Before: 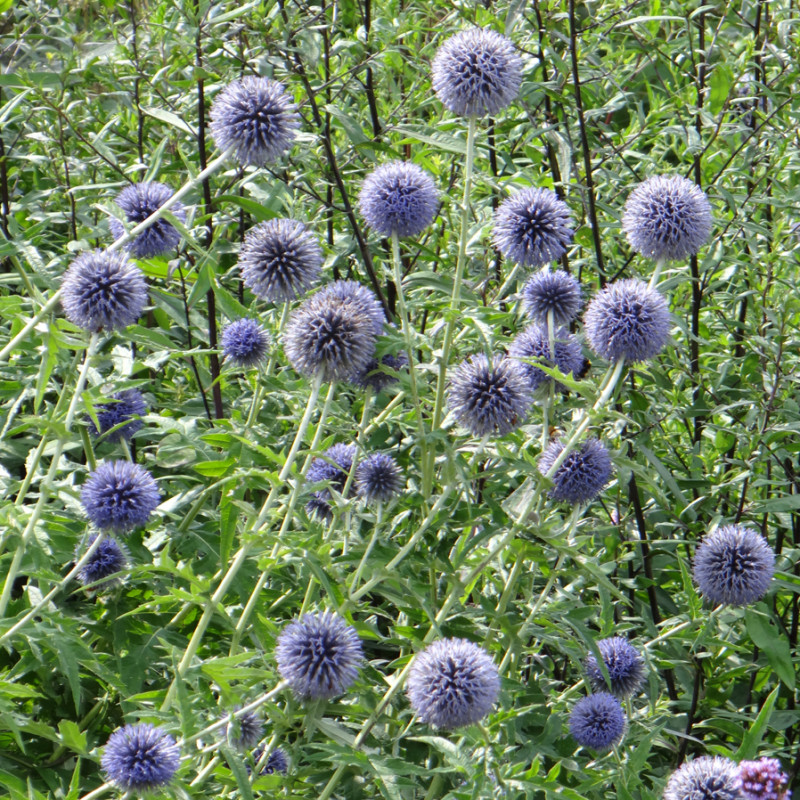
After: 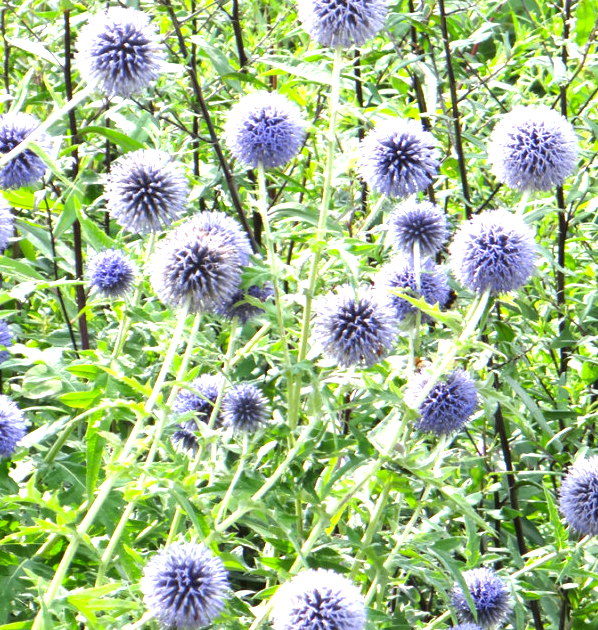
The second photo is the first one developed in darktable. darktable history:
crop: left 16.768%, top 8.653%, right 8.362%, bottom 12.485%
vibrance: on, module defaults
exposure: black level correction 0, exposure 1.388 EV, compensate exposure bias true, compensate highlight preservation false
color balance: mode lift, gamma, gain (sRGB), lift [0.97, 1, 1, 1], gamma [1.03, 1, 1, 1]
